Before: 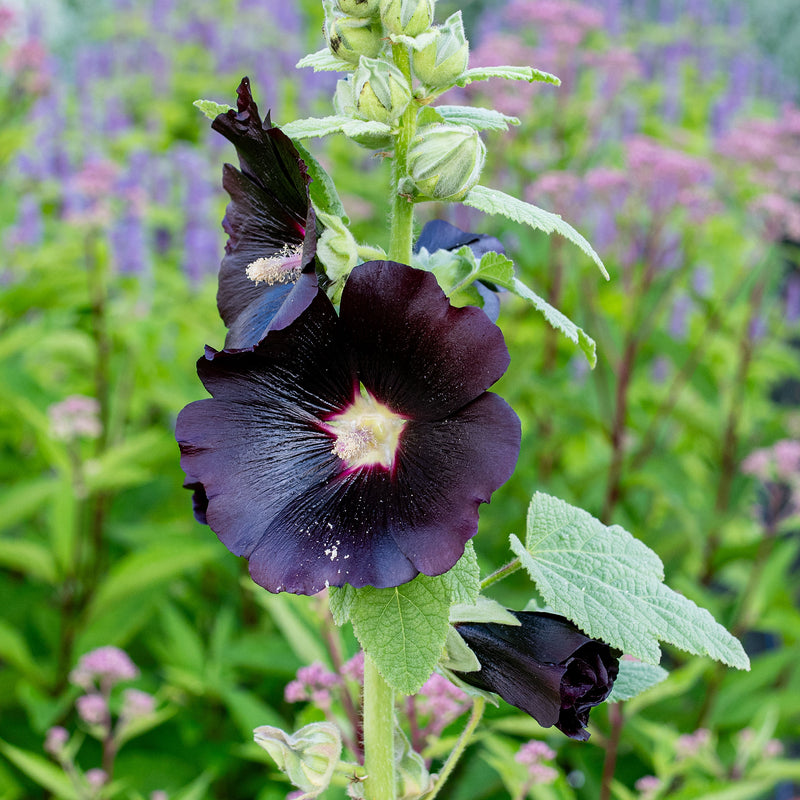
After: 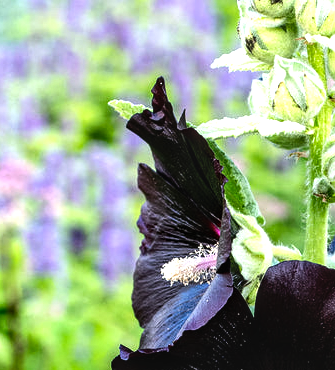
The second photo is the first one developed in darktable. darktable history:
crop and rotate: left 10.817%, top 0.062%, right 47.194%, bottom 53.626%
local contrast: detail 130%
tone equalizer: -8 EV -1.08 EV, -7 EV -1.01 EV, -6 EV -0.867 EV, -5 EV -0.578 EV, -3 EV 0.578 EV, -2 EV 0.867 EV, -1 EV 1.01 EV, +0 EV 1.08 EV, edges refinement/feathering 500, mask exposure compensation -1.57 EV, preserve details no
